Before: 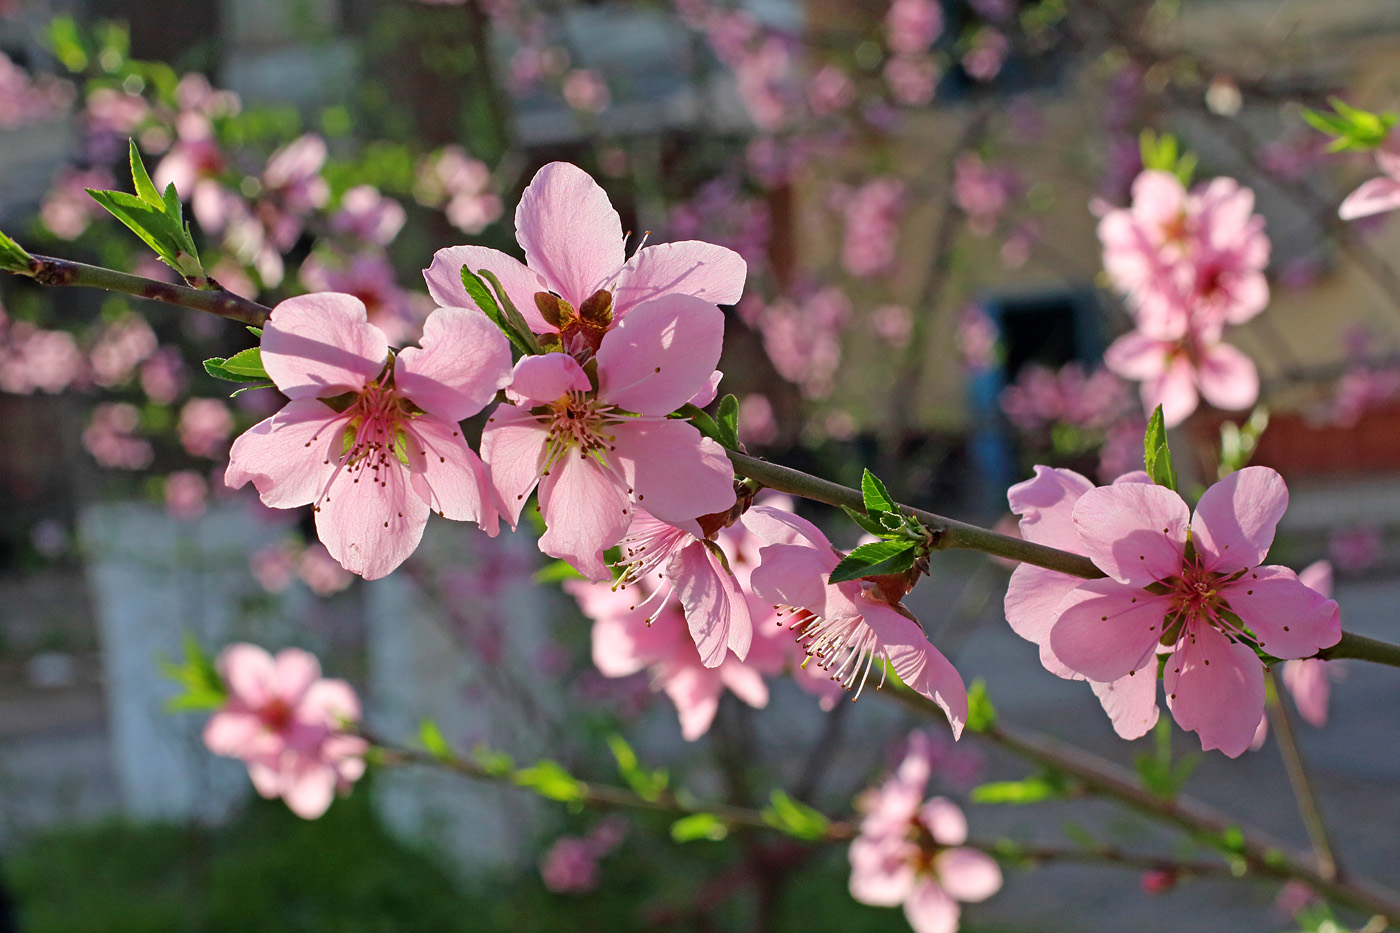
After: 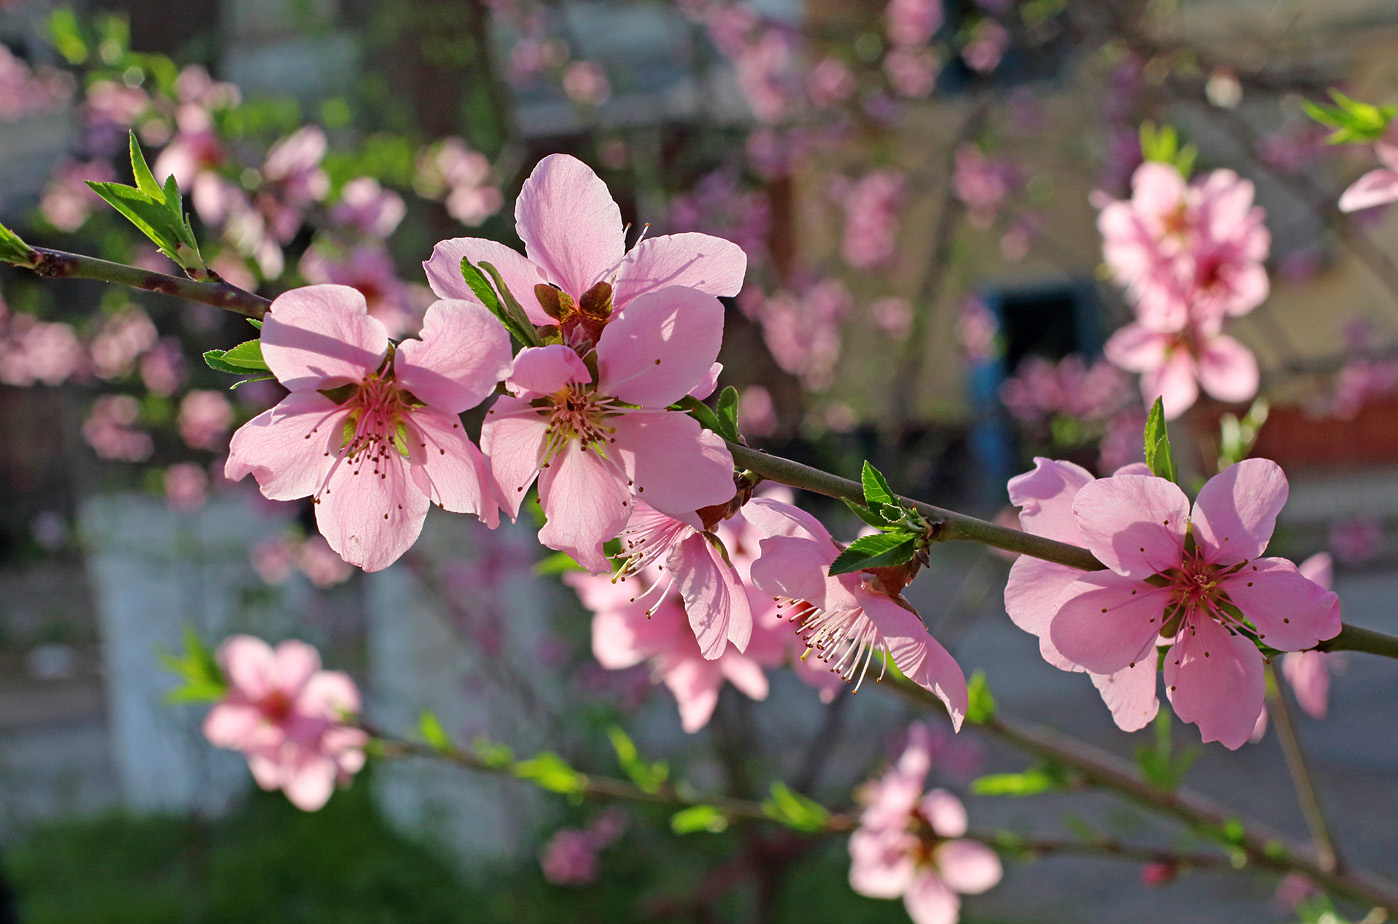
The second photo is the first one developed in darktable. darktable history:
crop: top 0.963%, right 0.09%
